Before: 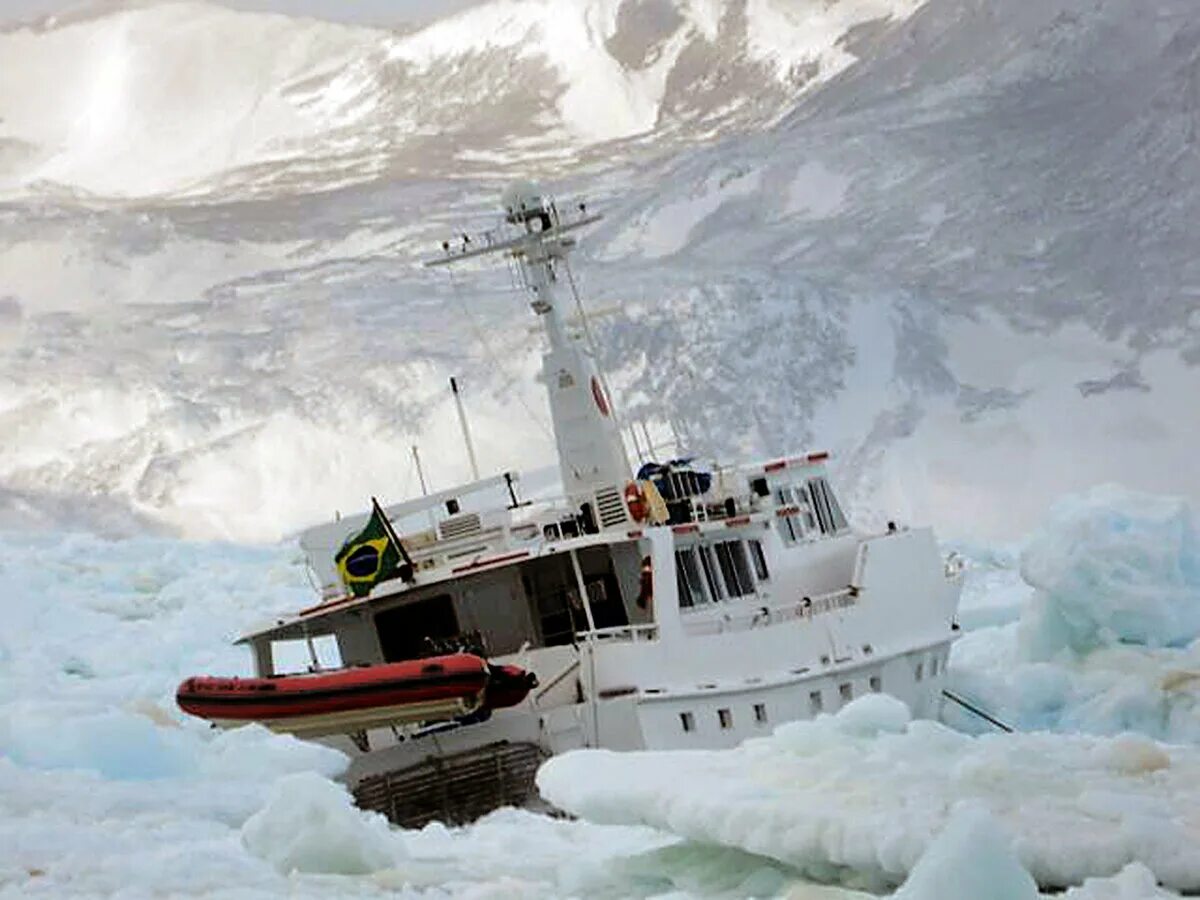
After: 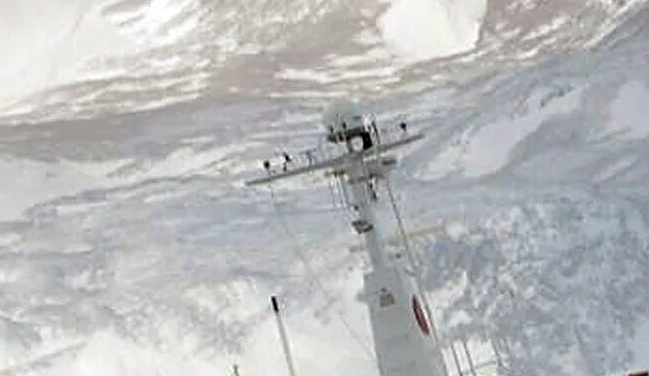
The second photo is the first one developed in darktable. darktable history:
contrast brightness saturation: contrast 0.058, brightness -0.015, saturation -0.22
crop: left 14.947%, top 9.11%, right 30.953%, bottom 49.024%
